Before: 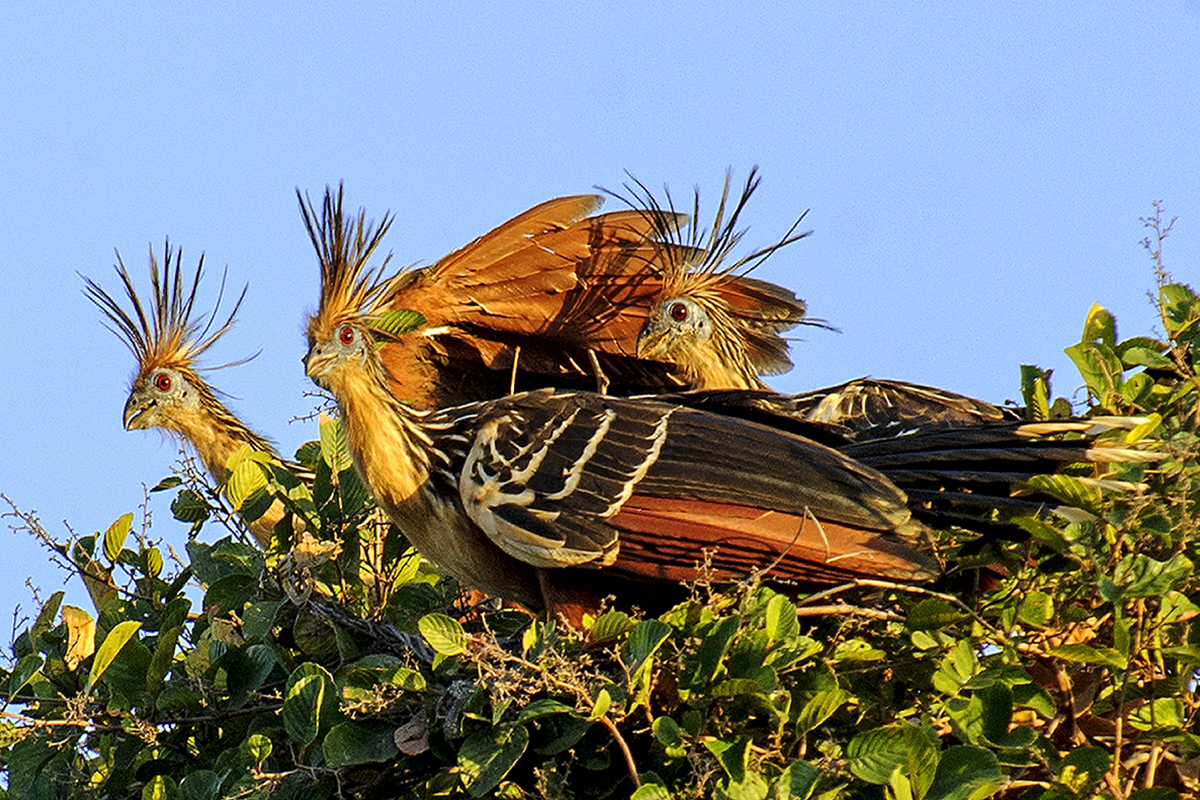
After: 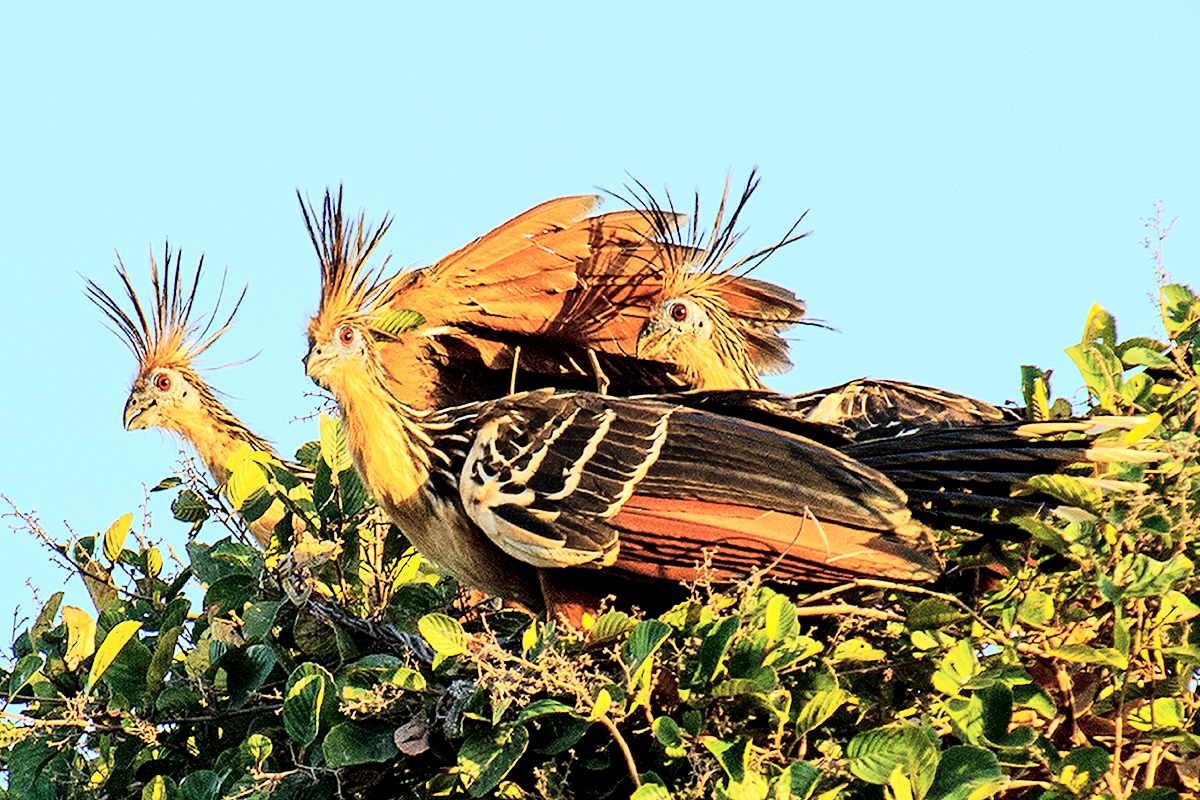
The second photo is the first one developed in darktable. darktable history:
tone curve: curves: ch0 [(0, 0) (0.003, 0.003) (0.011, 0.012) (0.025, 0.028) (0.044, 0.049) (0.069, 0.091) (0.1, 0.144) (0.136, 0.21) (0.177, 0.277) (0.224, 0.352) (0.277, 0.433) (0.335, 0.523) (0.399, 0.613) (0.468, 0.702) (0.543, 0.79) (0.623, 0.867) (0.709, 0.916) (0.801, 0.946) (0.898, 0.972) (1, 1)], color space Lab, independent channels, preserve colors none
